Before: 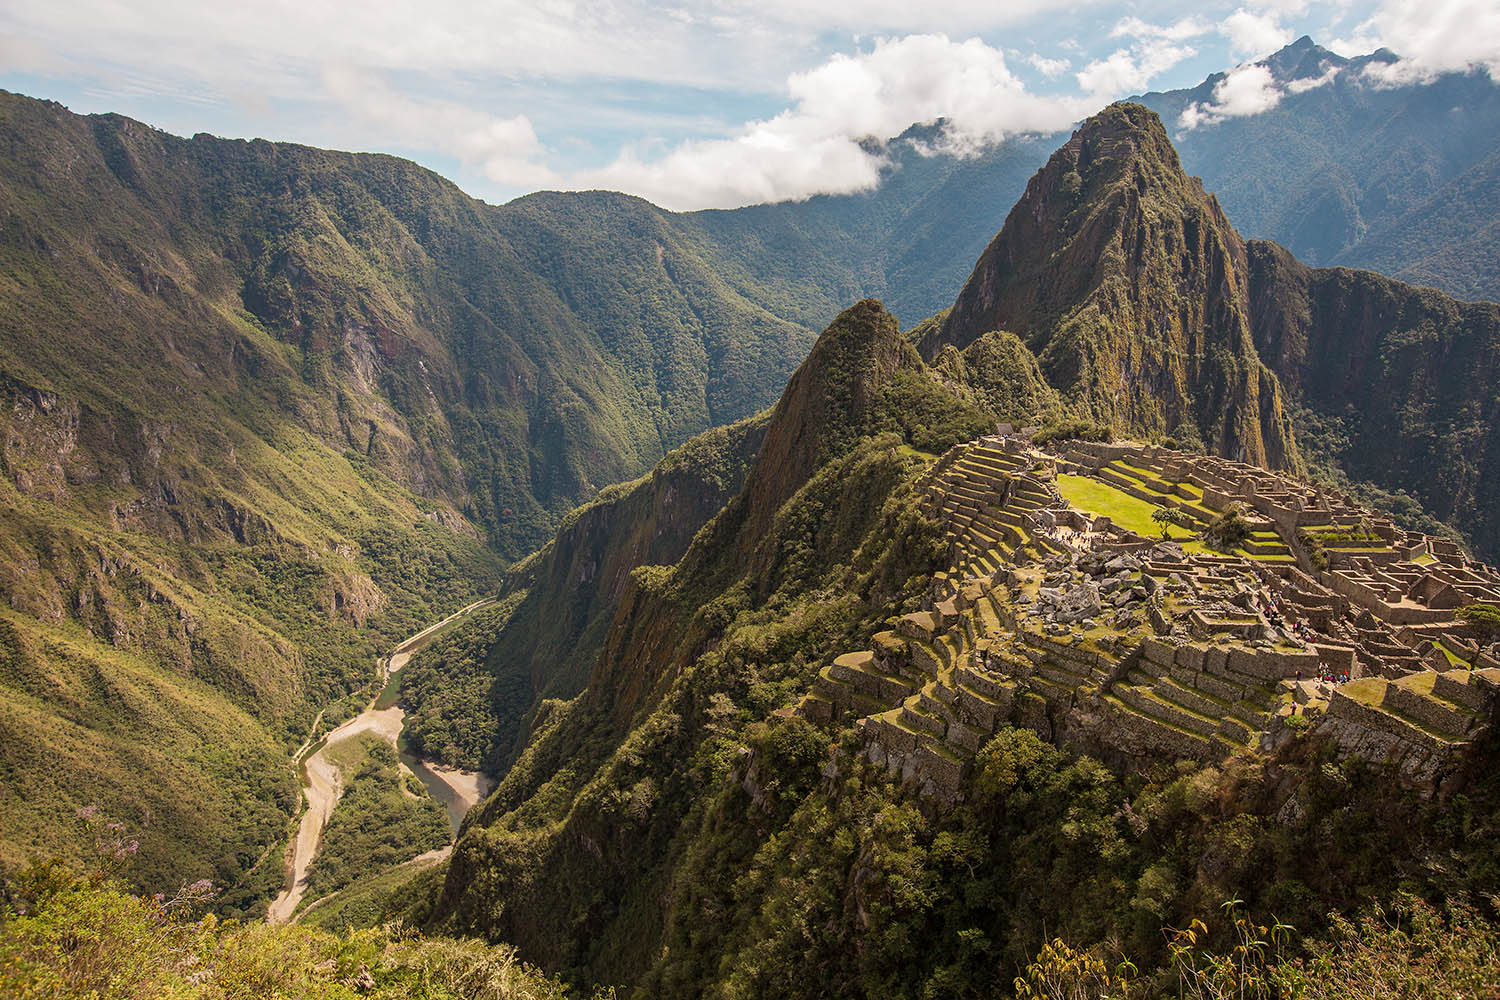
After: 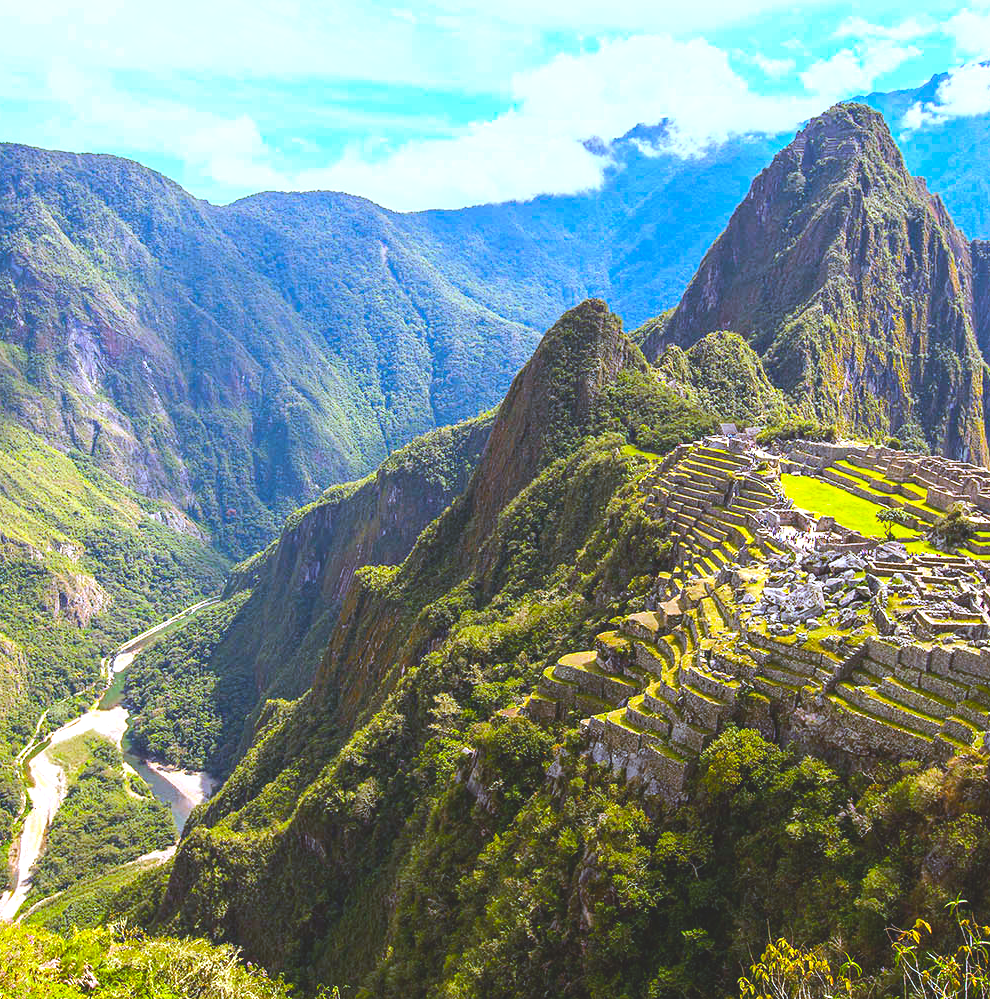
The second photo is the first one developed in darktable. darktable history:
tone curve: curves: ch0 [(0, 0) (0.003, 0.003) (0.011, 0.011) (0.025, 0.025) (0.044, 0.044) (0.069, 0.069) (0.1, 0.099) (0.136, 0.135) (0.177, 0.177) (0.224, 0.224) (0.277, 0.276) (0.335, 0.334) (0.399, 0.398) (0.468, 0.467) (0.543, 0.547) (0.623, 0.626) (0.709, 0.712) (0.801, 0.802) (0.898, 0.898) (1, 1)], preserve colors none
white balance: red 0.871, blue 1.249
contrast brightness saturation: contrast -0.28
tone equalizer: -8 EV -0.75 EV, -7 EV -0.7 EV, -6 EV -0.6 EV, -5 EV -0.4 EV, -3 EV 0.4 EV, -2 EV 0.6 EV, -1 EV 0.7 EV, +0 EV 0.75 EV, edges refinement/feathering 500, mask exposure compensation -1.57 EV, preserve details no
color balance rgb: linear chroma grading › global chroma 15%, perceptual saturation grading › global saturation 30%
exposure: black level correction 0, exposure 1 EV, compensate highlight preservation false
crop and rotate: left 18.442%, right 15.508%
